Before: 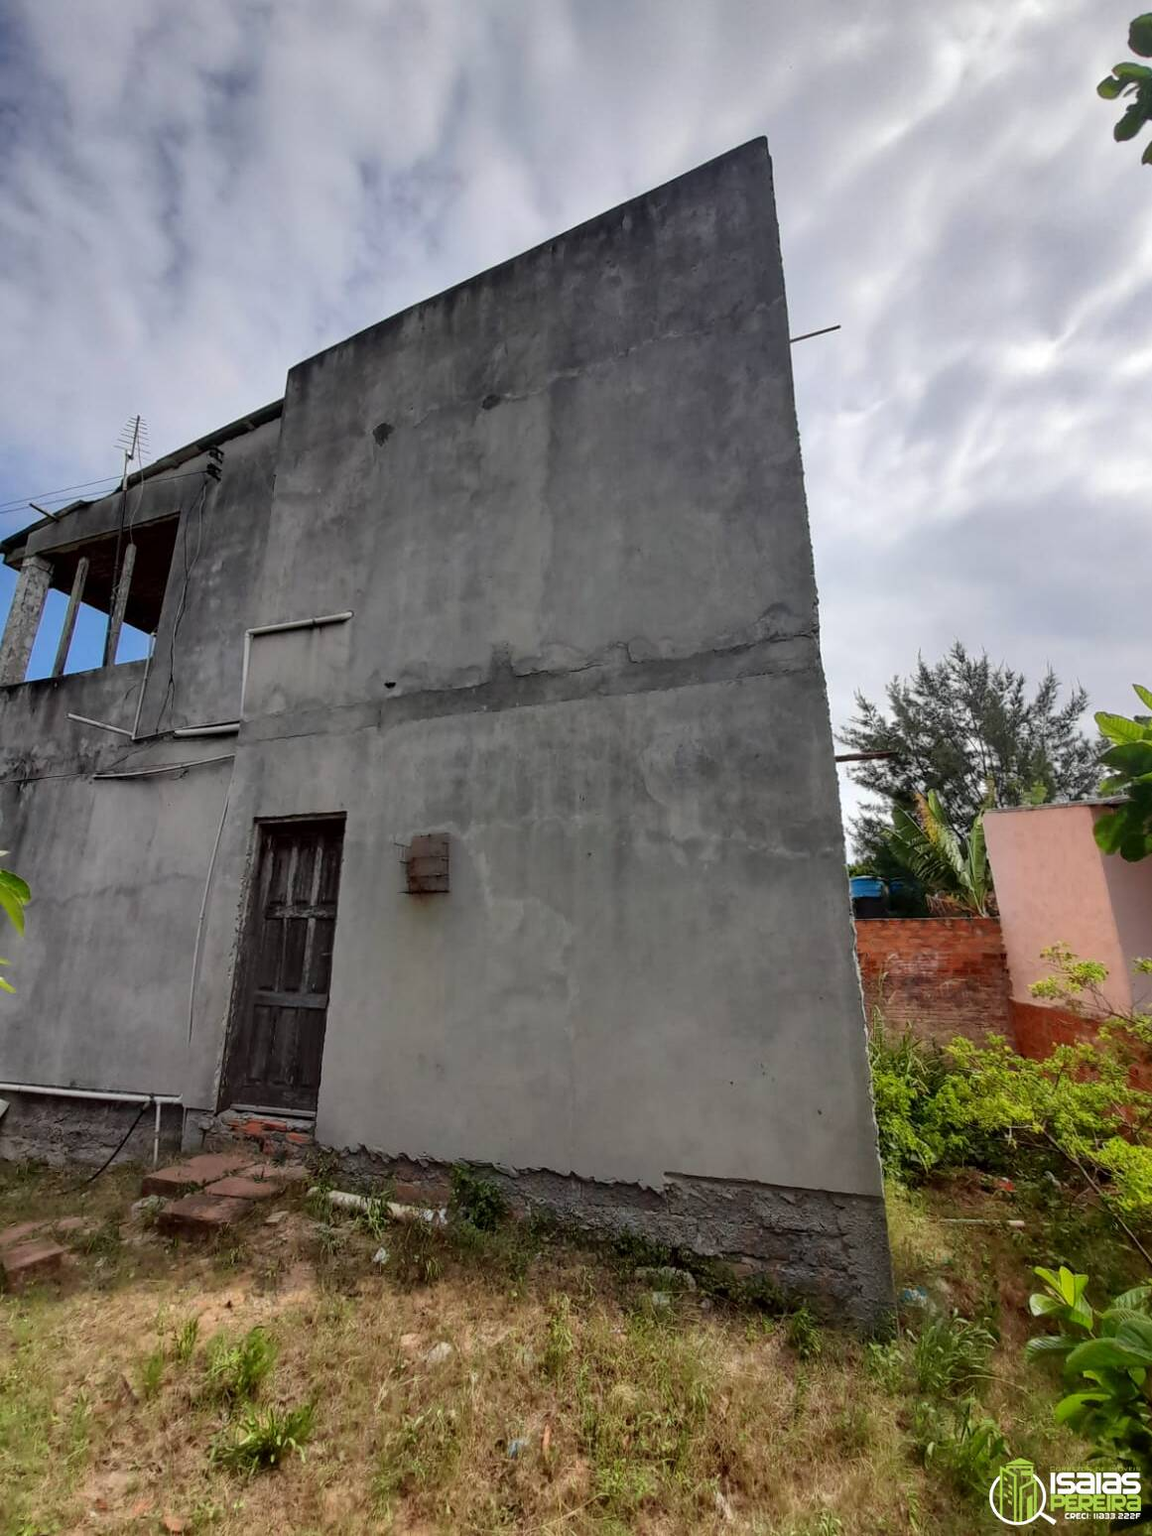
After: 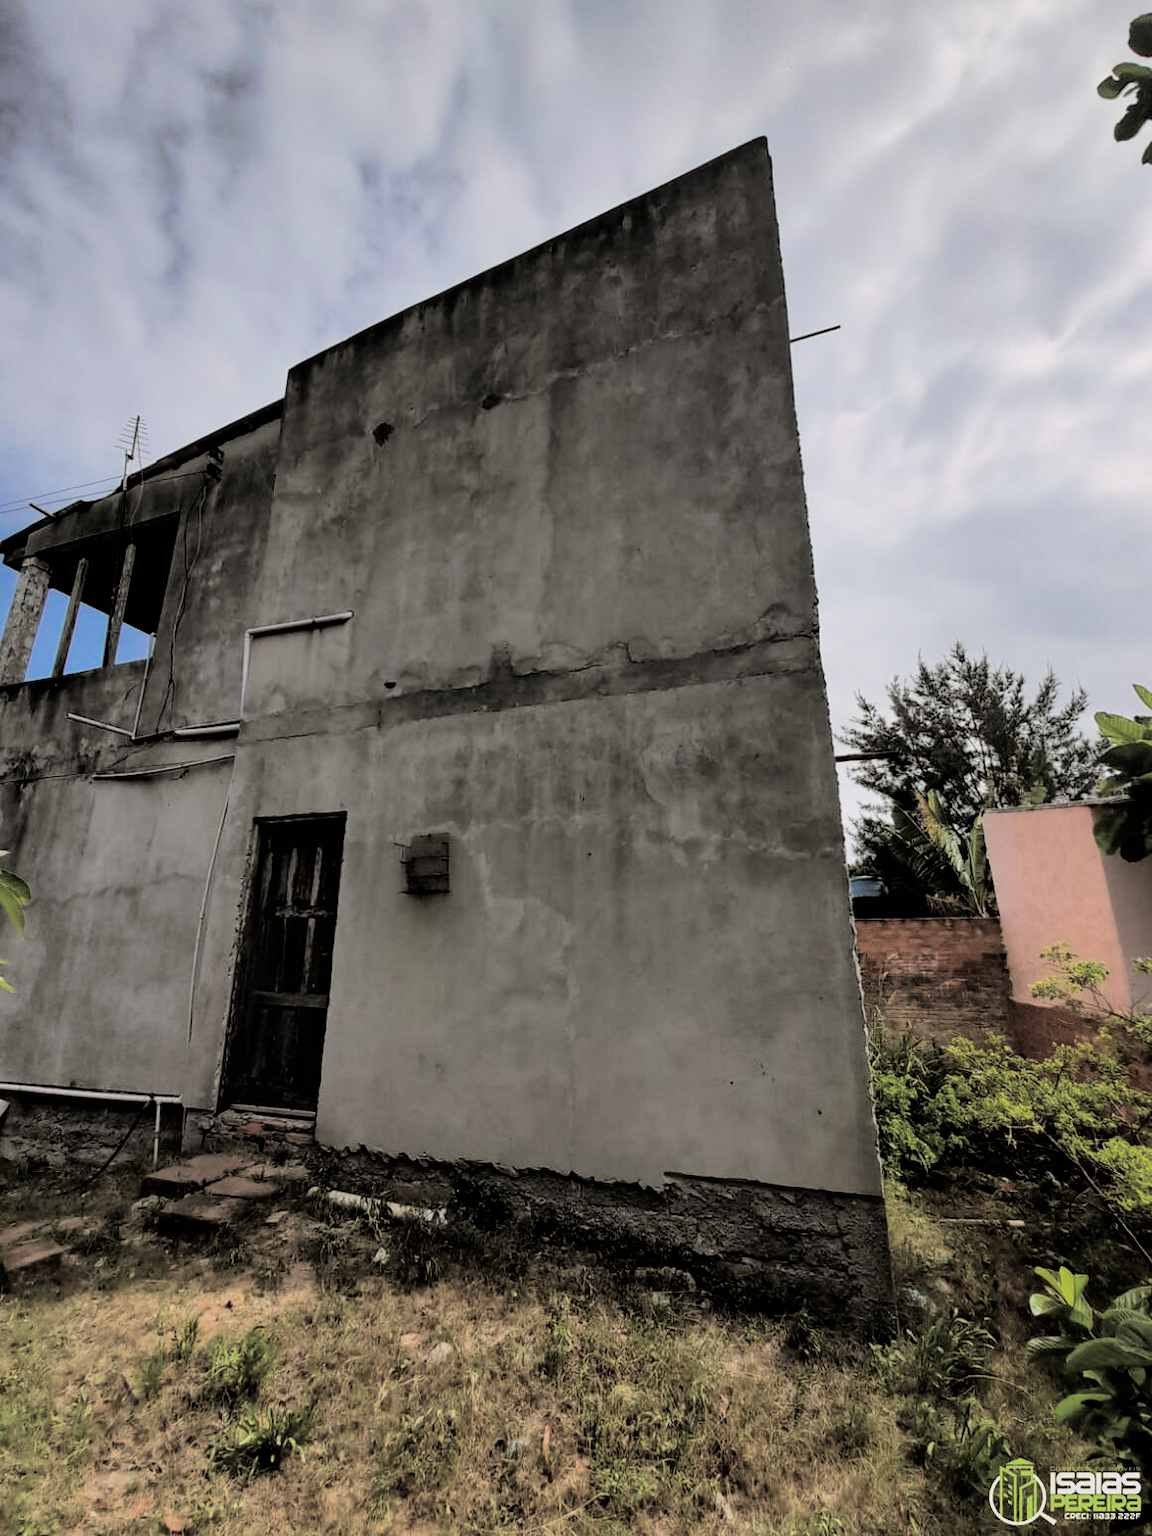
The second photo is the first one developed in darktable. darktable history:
split-toning: shadows › hue 46.8°, shadows › saturation 0.17, highlights › hue 316.8°, highlights › saturation 0.27, balance -51.82
filmic rgb: black relative exposure -5 EV, hardness 2.88, contrast 1.4
